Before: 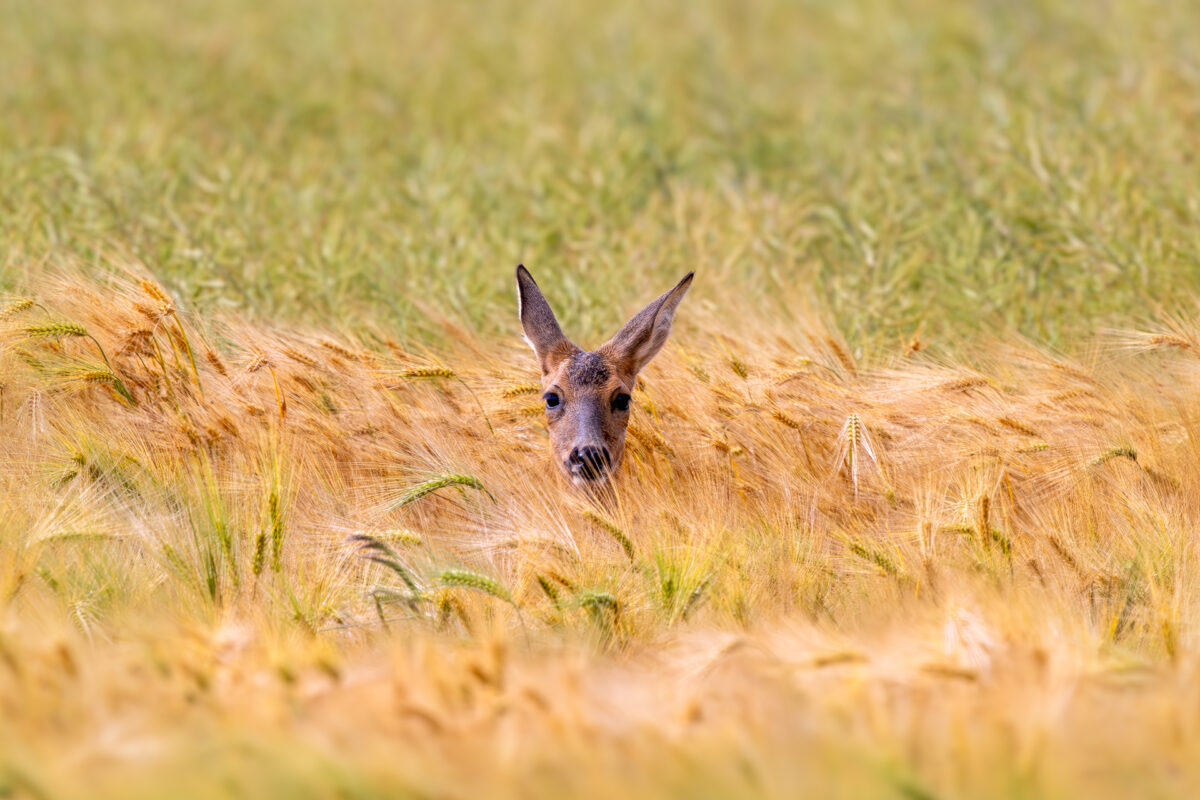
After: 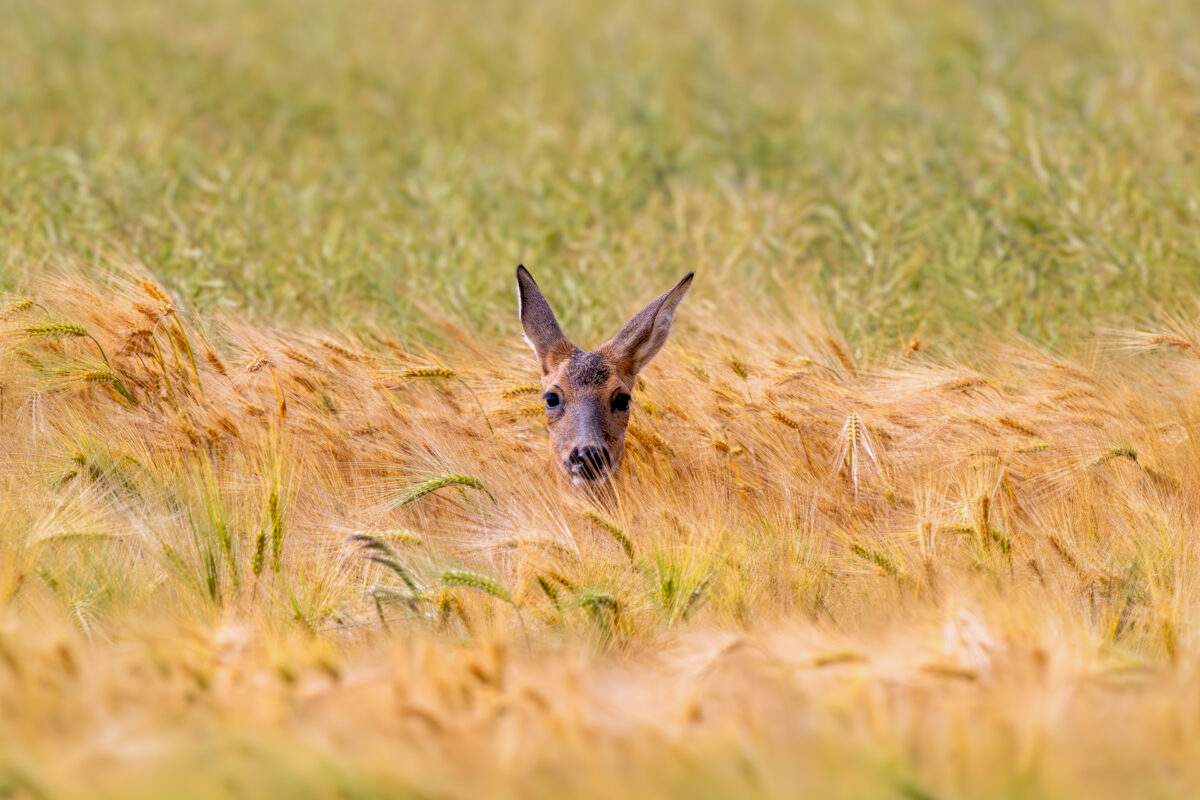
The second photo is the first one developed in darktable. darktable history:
exposure: black level correction 0.002, exposure -0.104 EV, compensate highlight preservation false
